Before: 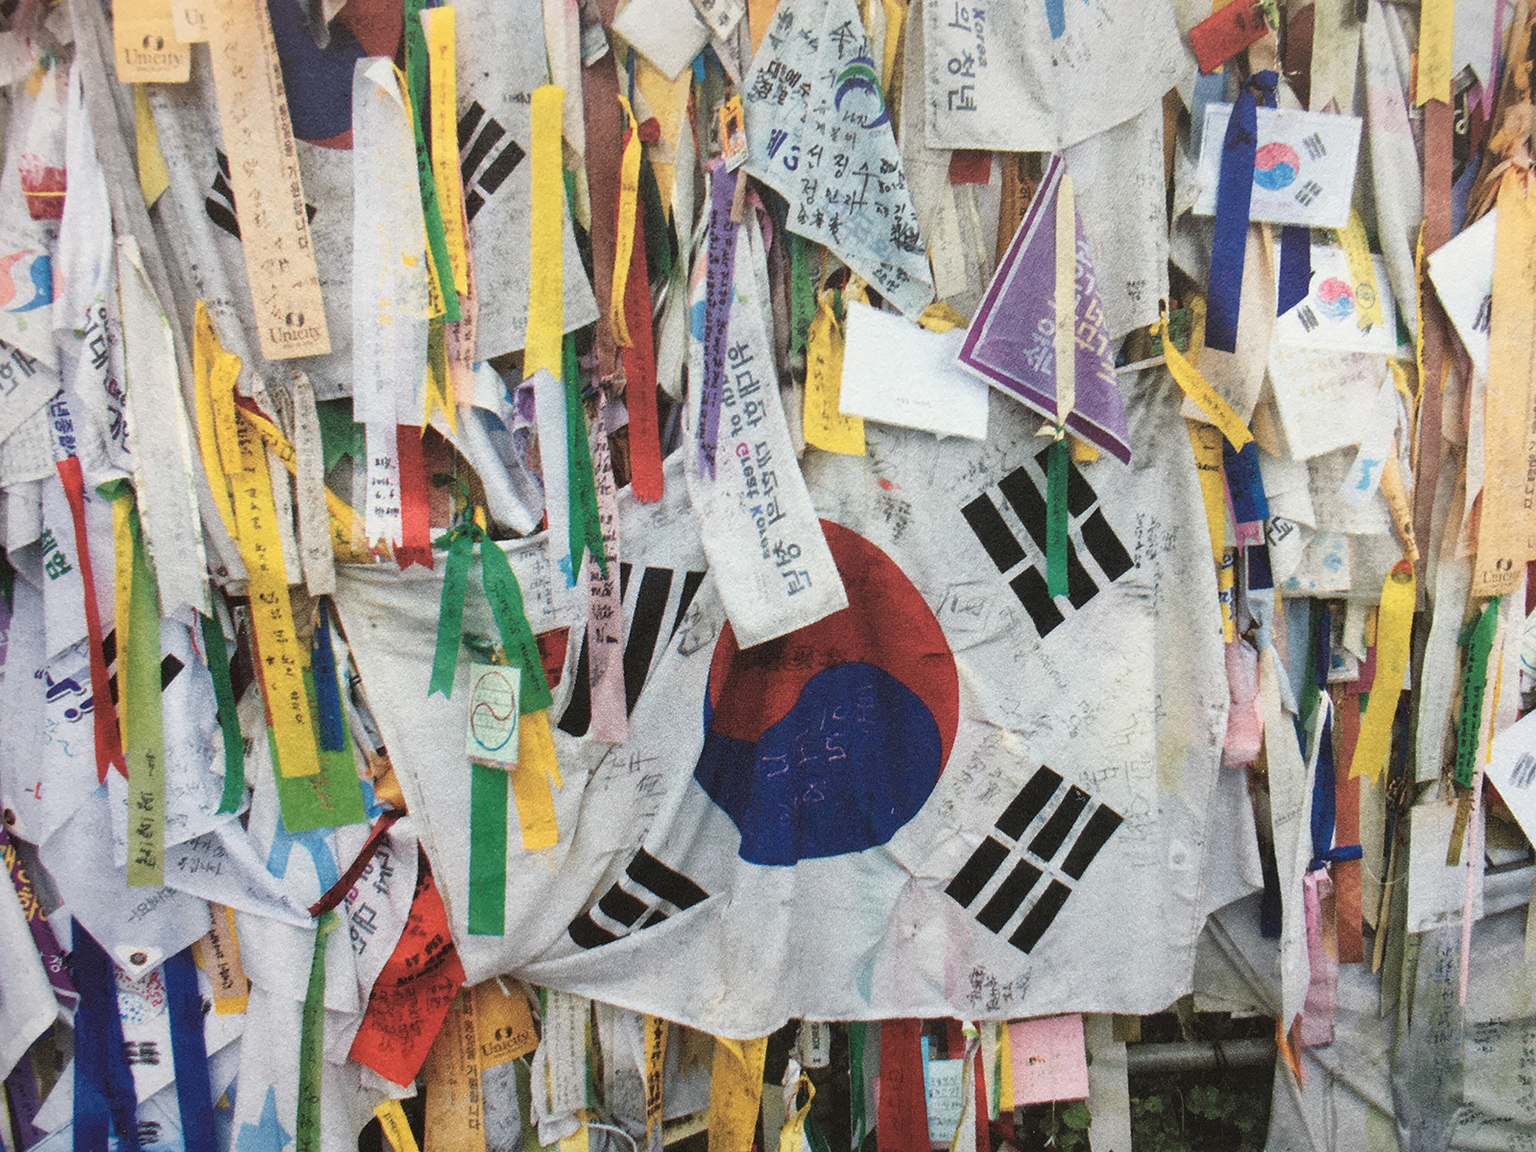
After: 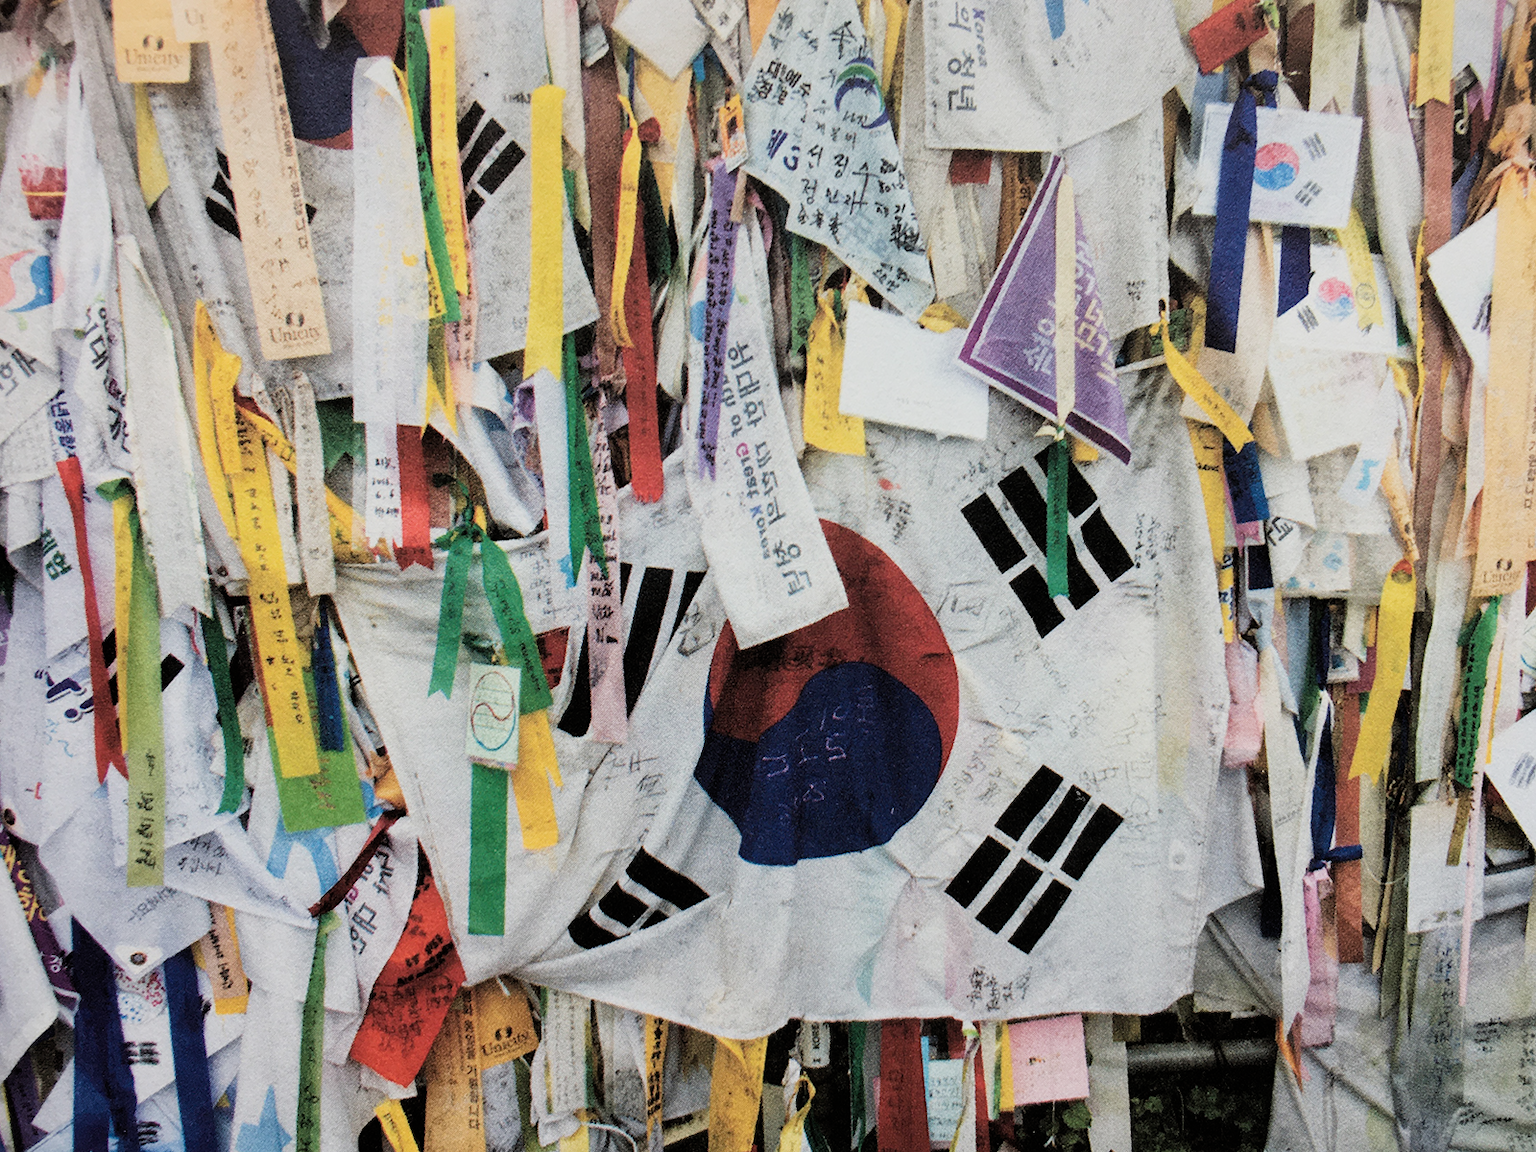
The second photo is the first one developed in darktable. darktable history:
filmic rgb: black relative exposure -5.1 EV, white relative exposure 3.96 EV, hardness 2.88, contrast 1.3, highlights saturation mix -31.11%
